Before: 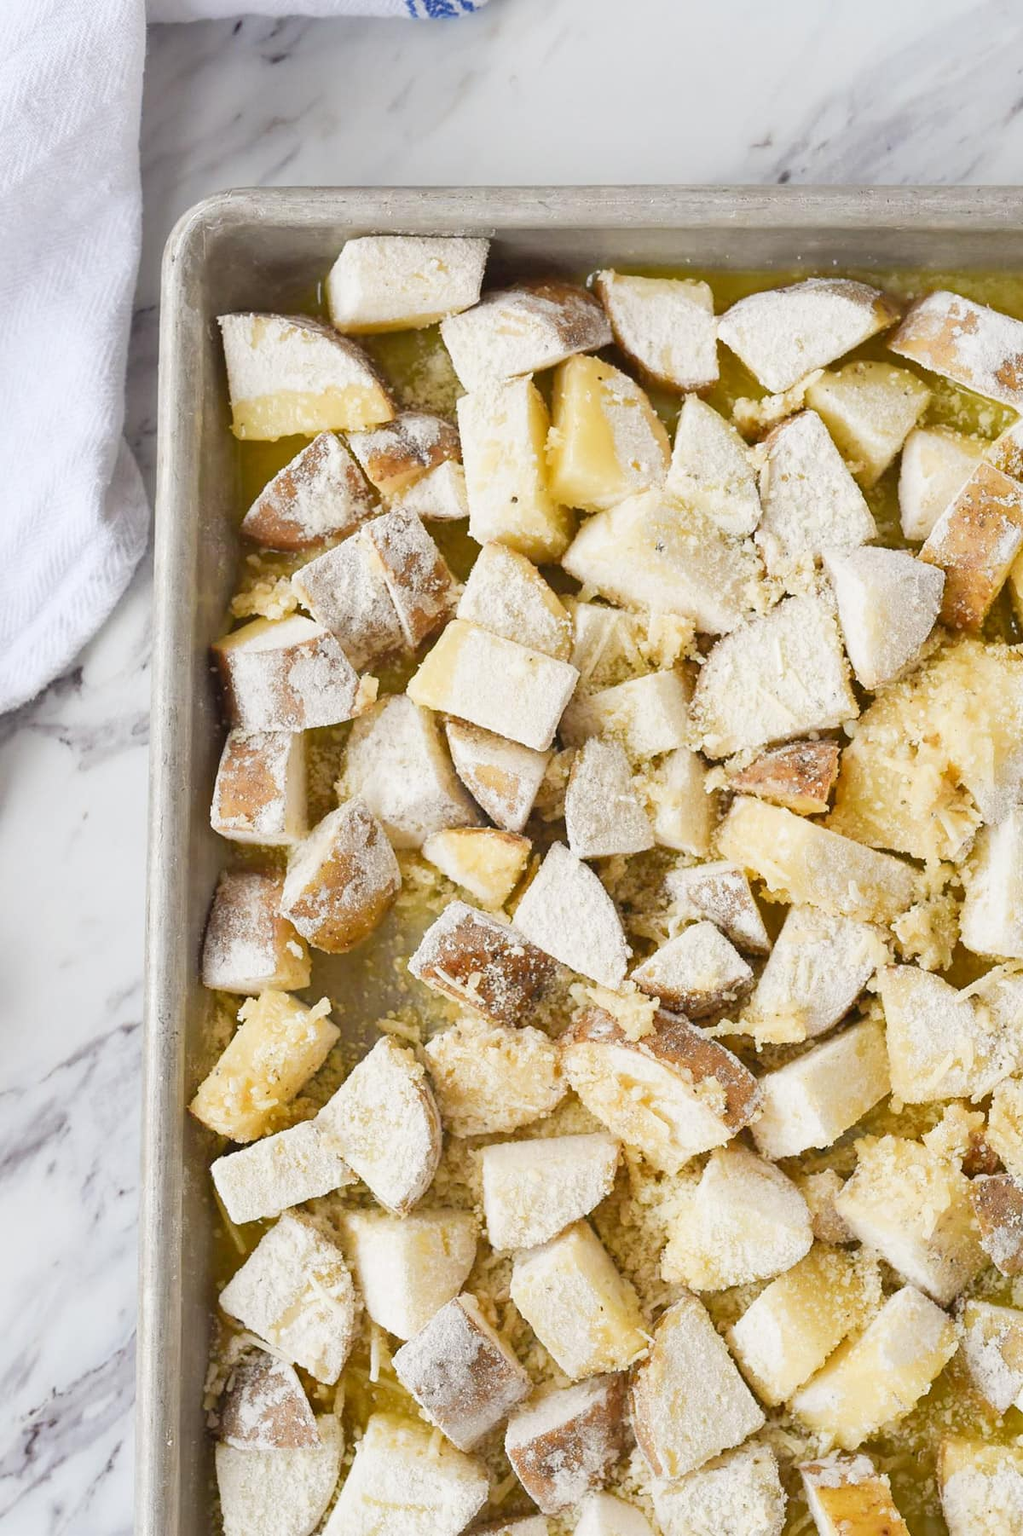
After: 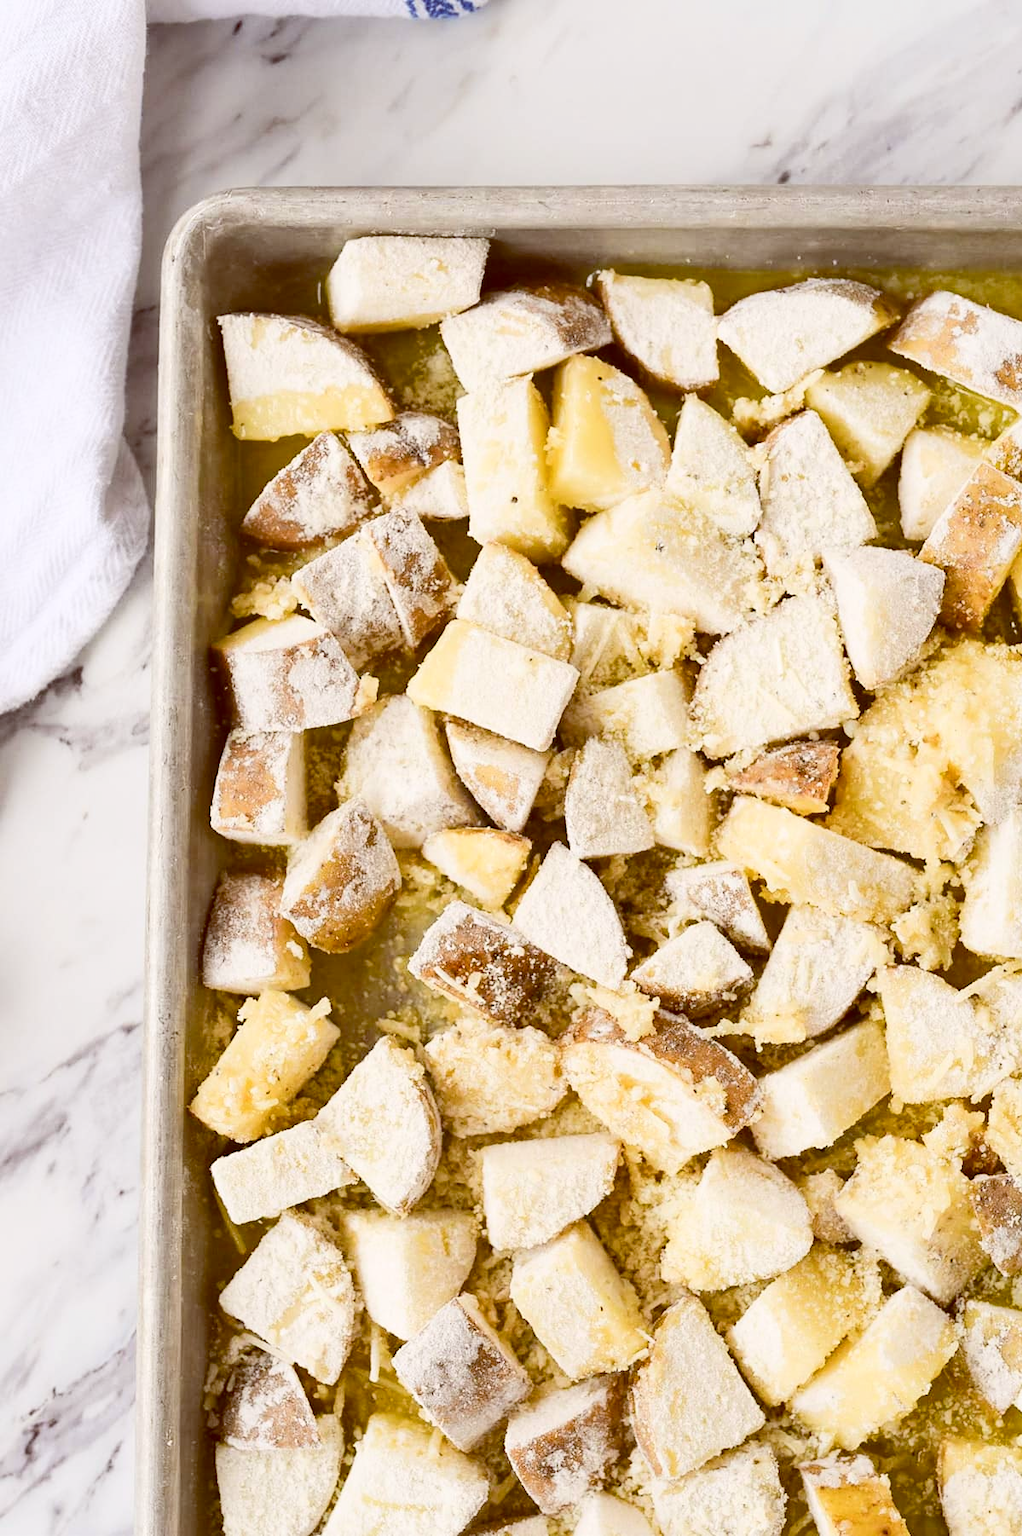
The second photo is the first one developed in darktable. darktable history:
tone equalizer: edges refinement/feathering 500, mask exposure compensation -1.57 EV, preserve details no
color balance rgb: global offset › chroma 0.392%, global offset › hue 31.68°, perceptual saturation grading › global saturation 0.654%
contrast brightness saturation: contrast 0.218
